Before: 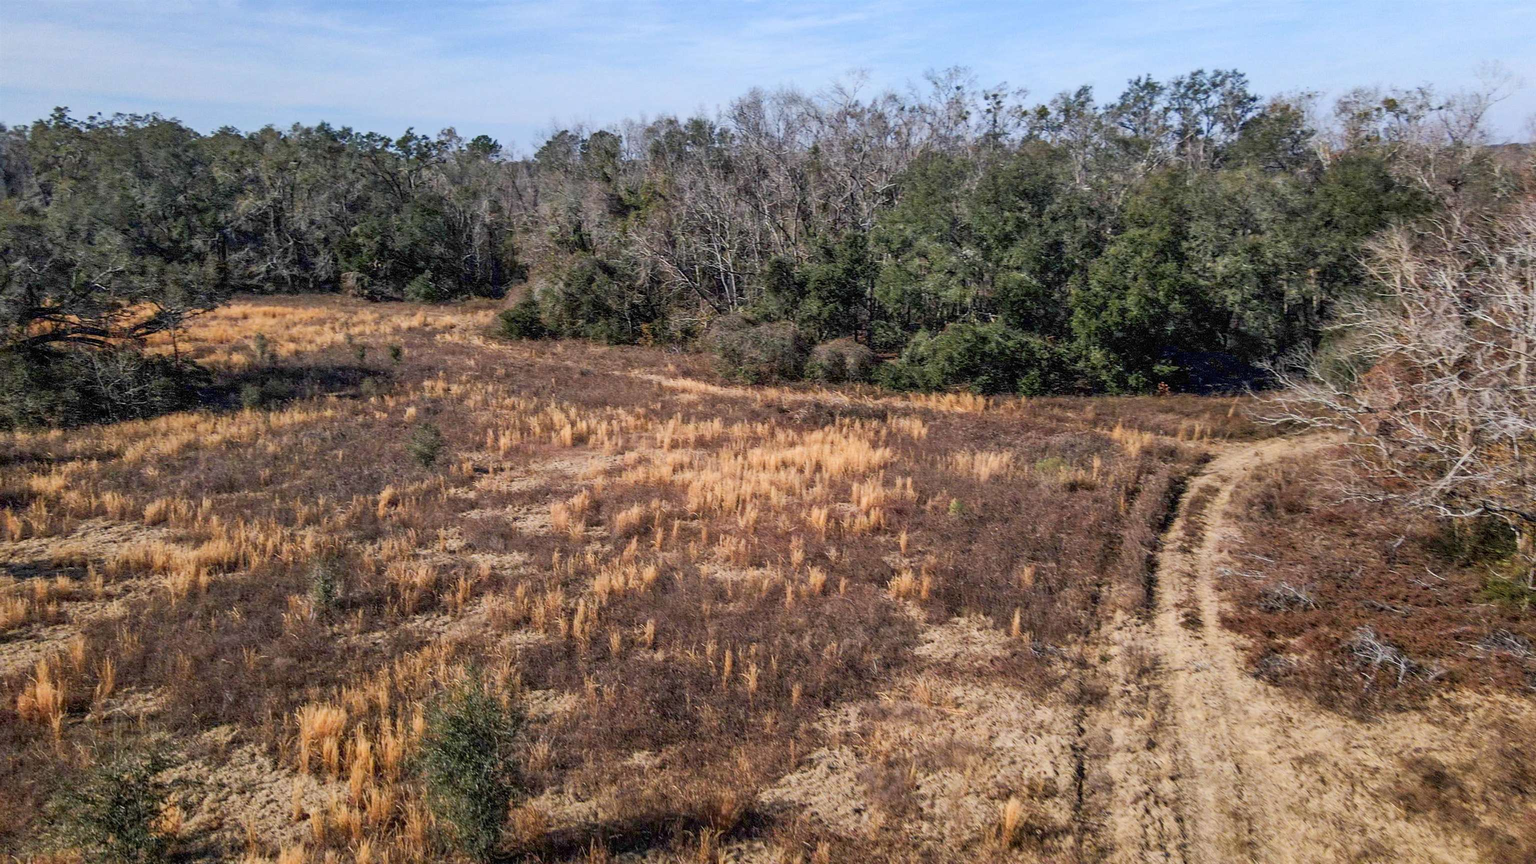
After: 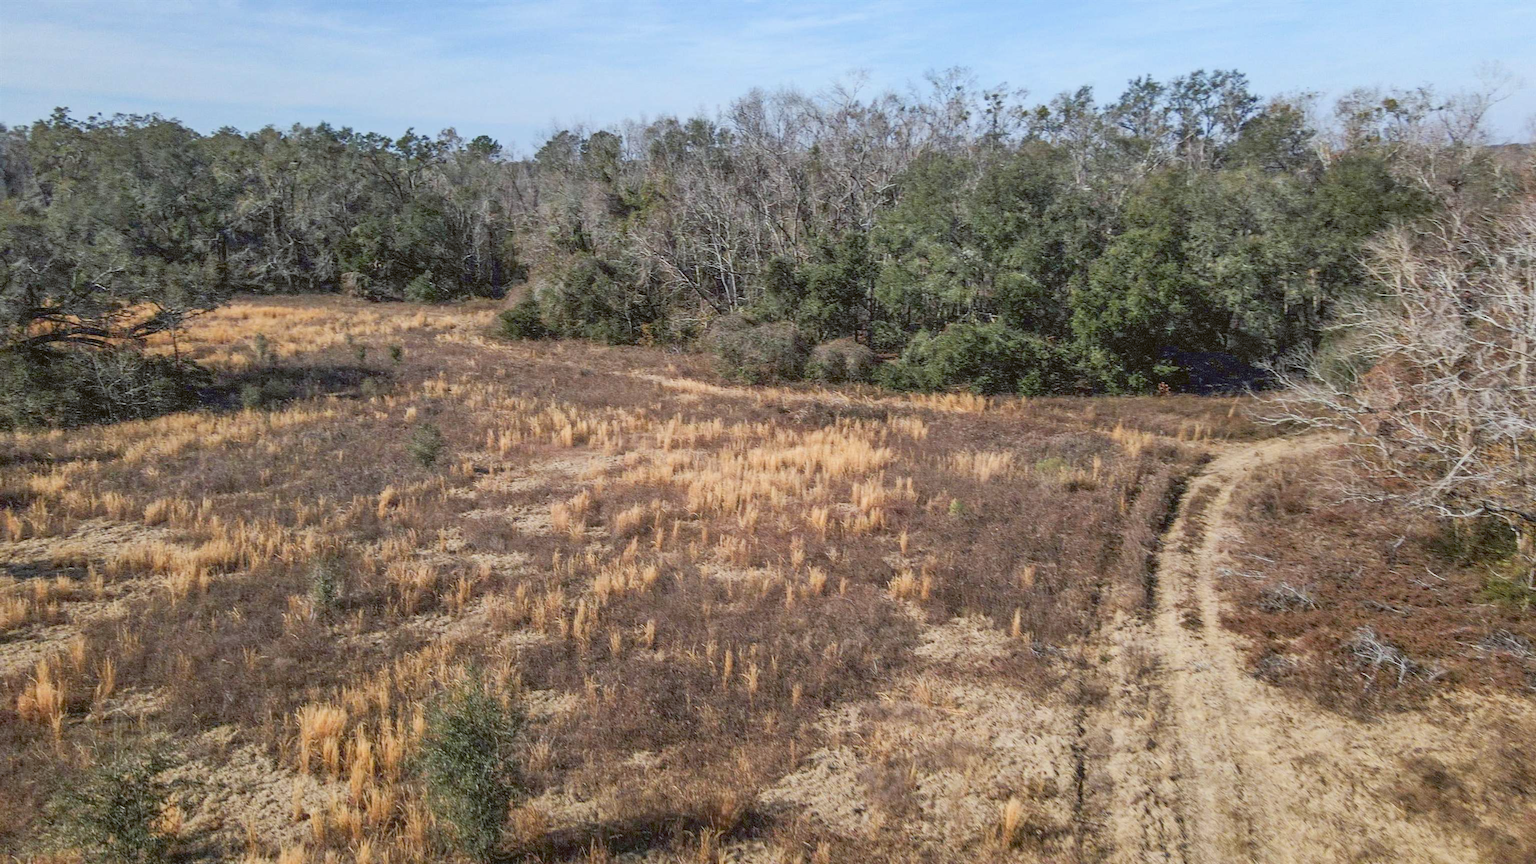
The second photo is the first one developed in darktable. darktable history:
white balance: emerald 1
color balance: lift [1.004, 1.002, 1.002, 0.998], gamma [1, 1.007, 1.002, 0.993], gain [1, 0.977, 1.013, 1.023], contrast -3.64%
